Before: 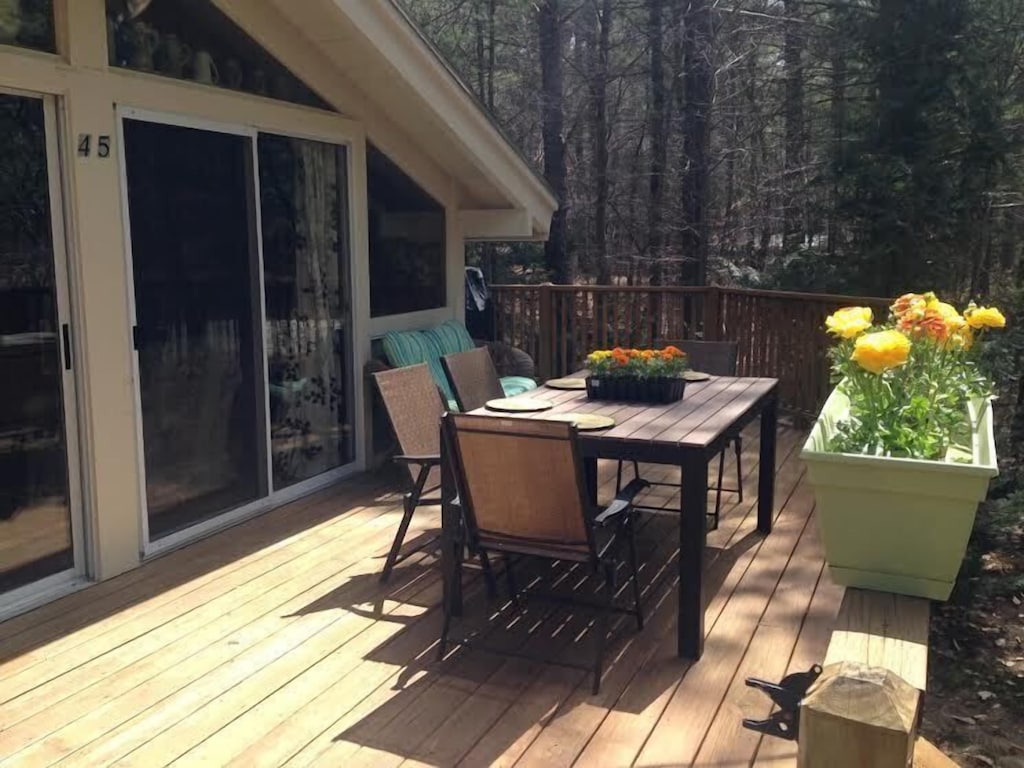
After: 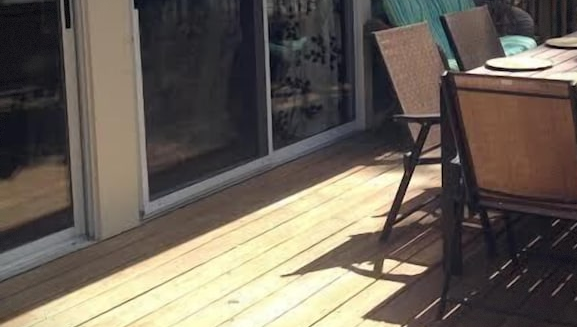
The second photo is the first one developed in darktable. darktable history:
vignetting: fall-off start 100%, brightness -0.406, saturation -0.3, width/height ratio 1.324, dithering 8-bit output, unbound false
crop: top 44.483%, right 43.593%, bottom 12.892%
